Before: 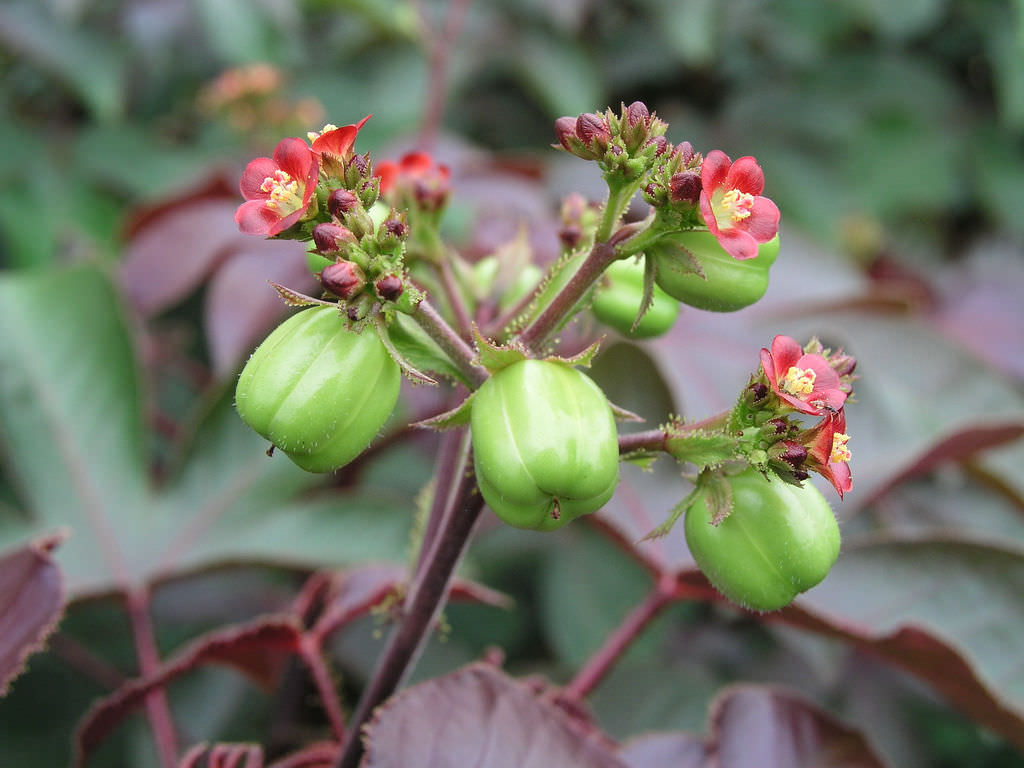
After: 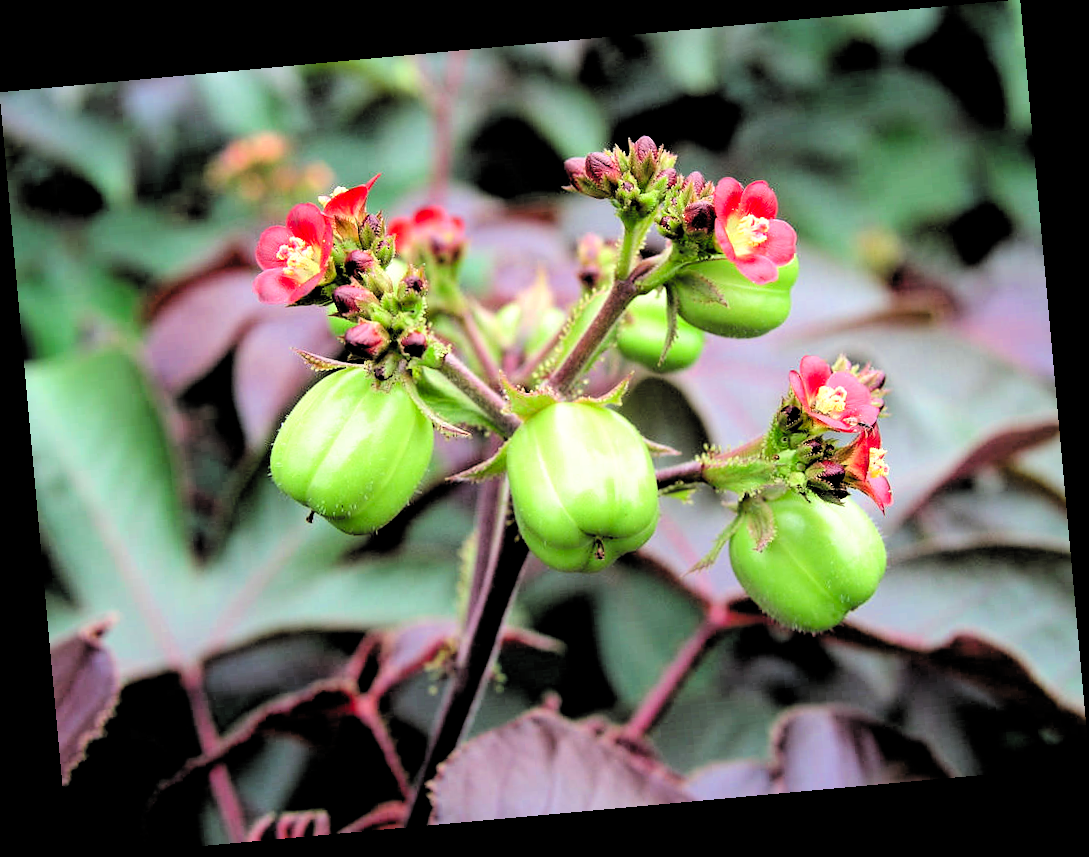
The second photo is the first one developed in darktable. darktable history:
filmic rgb: middle gray luminance 13.55%, black relative exposure -1.97 EV, white relative exposure 3.1 EV, threshold 6 EV, target black luminance 0%, hardness 1.79, latitude 59.23%, contrast 1.728, highlights saturation mix 5%, shadows ↔ highlights balance -37.52%, add noise in highlights 0, color science v3 (2019), use custom middle-gray values true, iterations of high-quality reconstruction 0, contrast in highlights soft, enable highlight reconstruction true
rotate and perspective: rotation -5.2°, automatic cropping off
color zones: curves: ch0 [(0, 0.613) (0.01, 0.613) (0.245, 0.448) (0.498, 0.529) (0.642, 0.665) (0.879, 0.777) (0.99, 0.613)]; ch1 [(0, 0) (0.143, 0) (0.286, 0) (0.429, 0) (0.571, 0) (0.714, 0) (0.857, 0)], mix -121.96%
